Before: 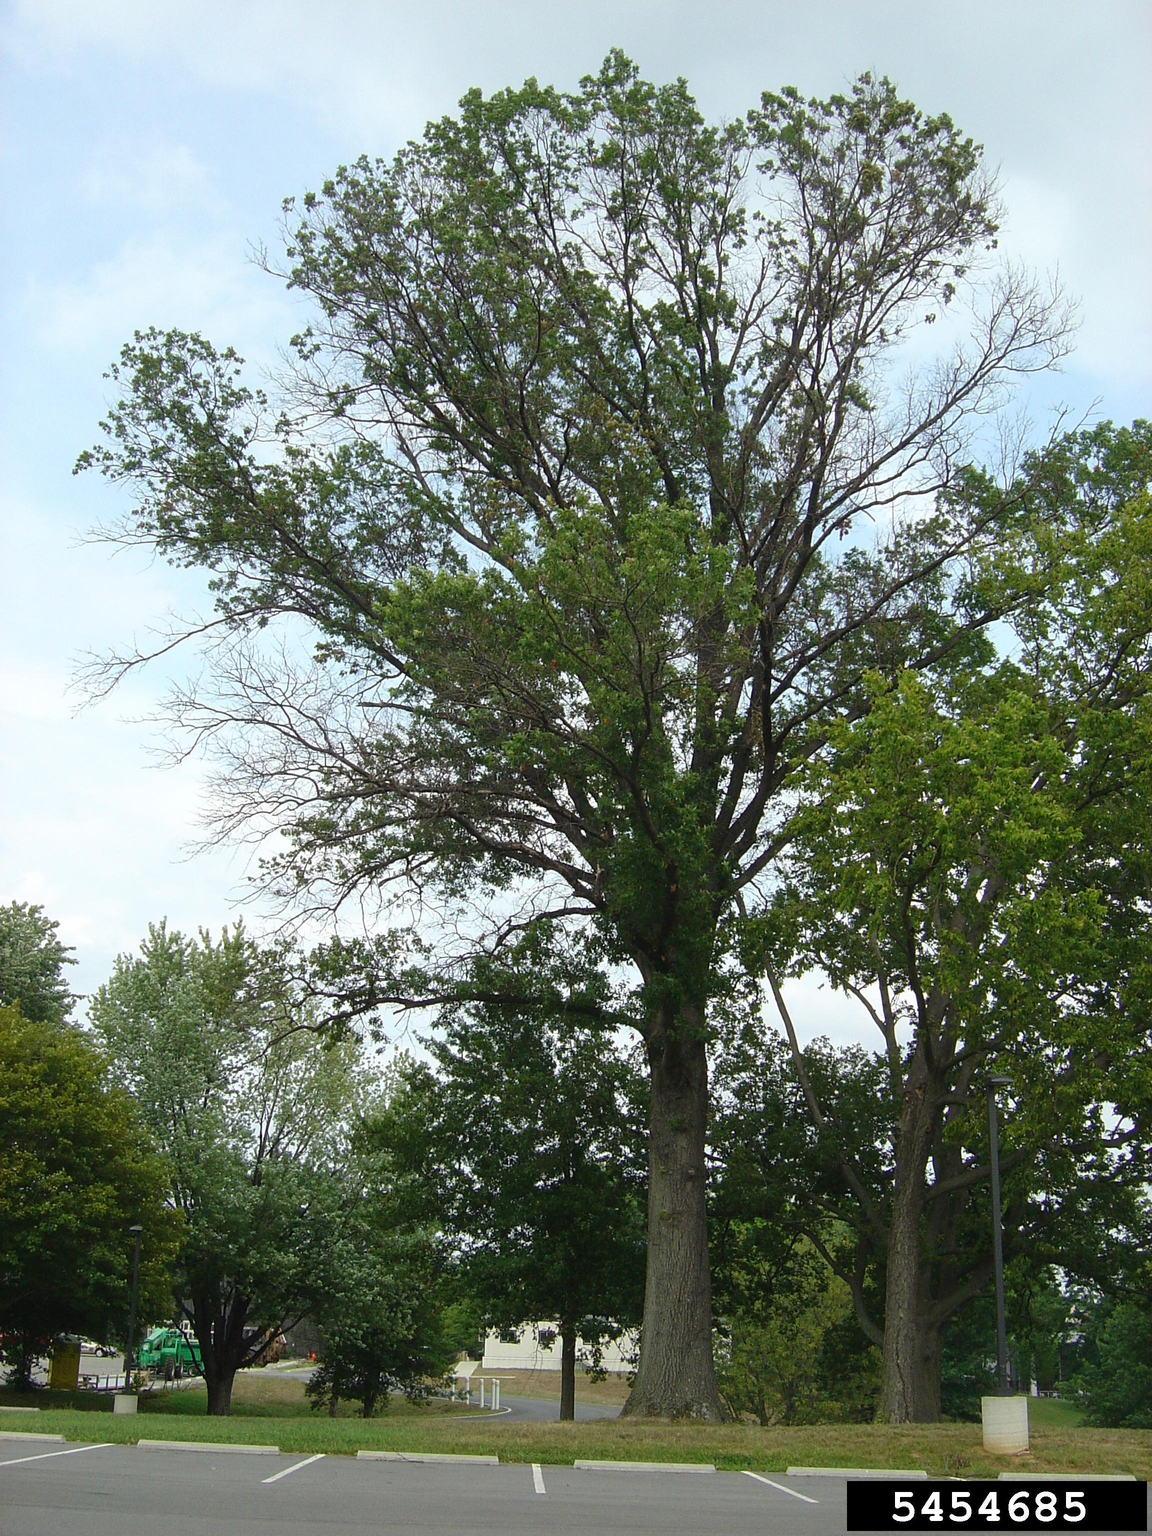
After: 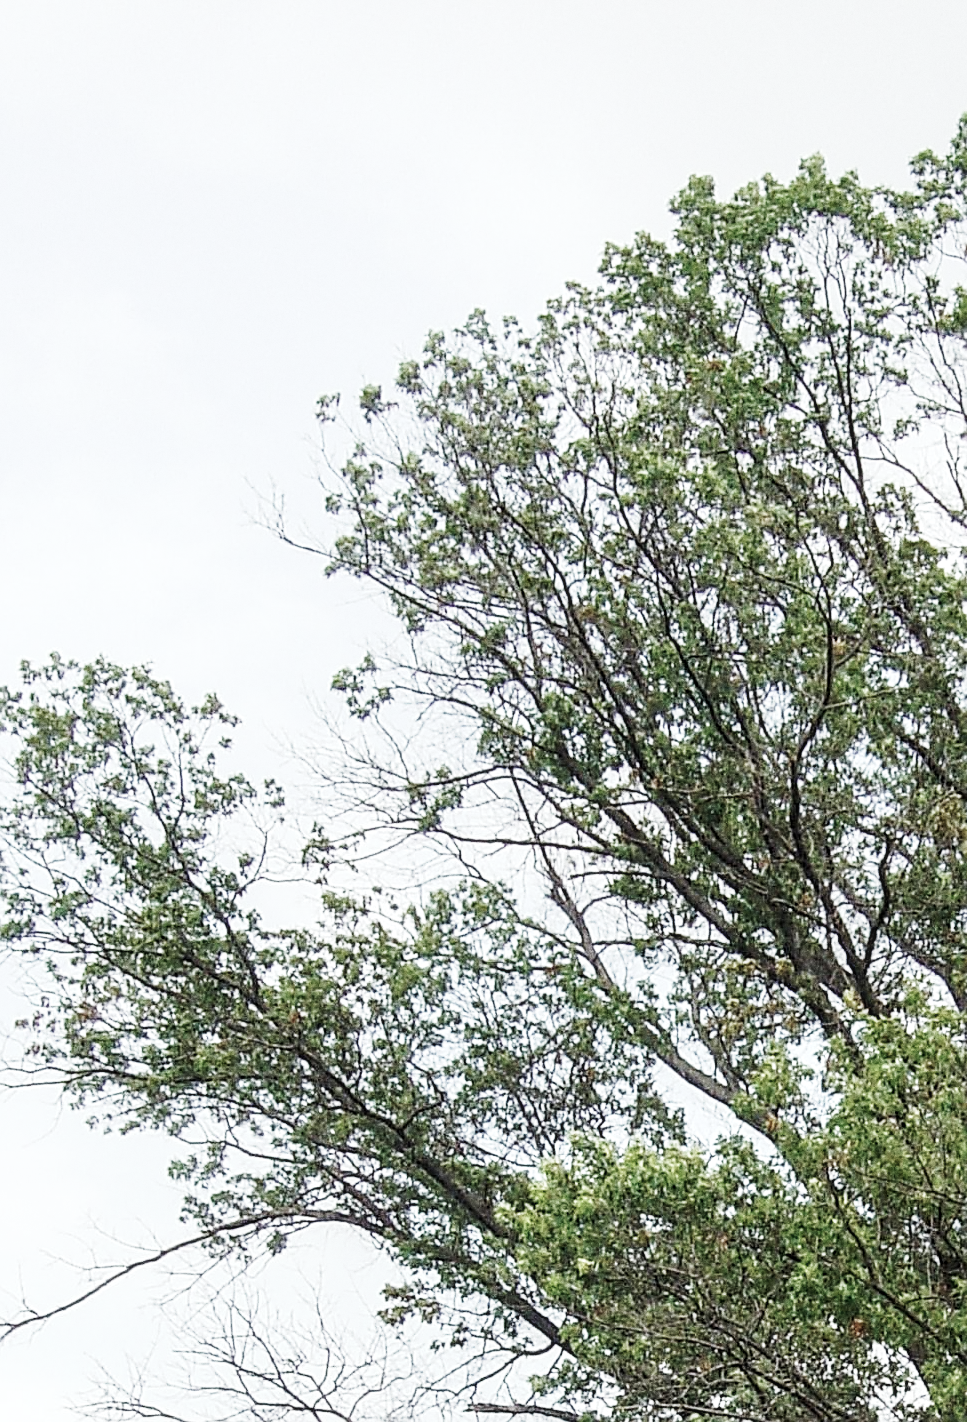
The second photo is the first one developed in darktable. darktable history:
sharpen: on, module defaults
crop and rotate: left 10.817%, top 0.062%, right 47.194%, bottom 53.626%
local contrast: on, module defaults
base curve: curves: ch0 [(0, 0) (0, 0.001) (0.001, 0.001) (0.004, 0.002) (0.007, 0.004) (0.015, 0.013) (0.033, 0.045) (0.052, 0.096) (0.075, 0.17) (0.099, 0.241) (0.163, 0.42) (0.219, 0.55) (0.259, 0.616) (0.327, 0.722) (0.365, 0.765) (0.522, 0.873) (0.547, 0.881) (0.689, 0.919) (0.826, 0.952) (1, 1)], preserve colors none
grain: coarseness 0.09 ISO
color correction: saturation 0.57
